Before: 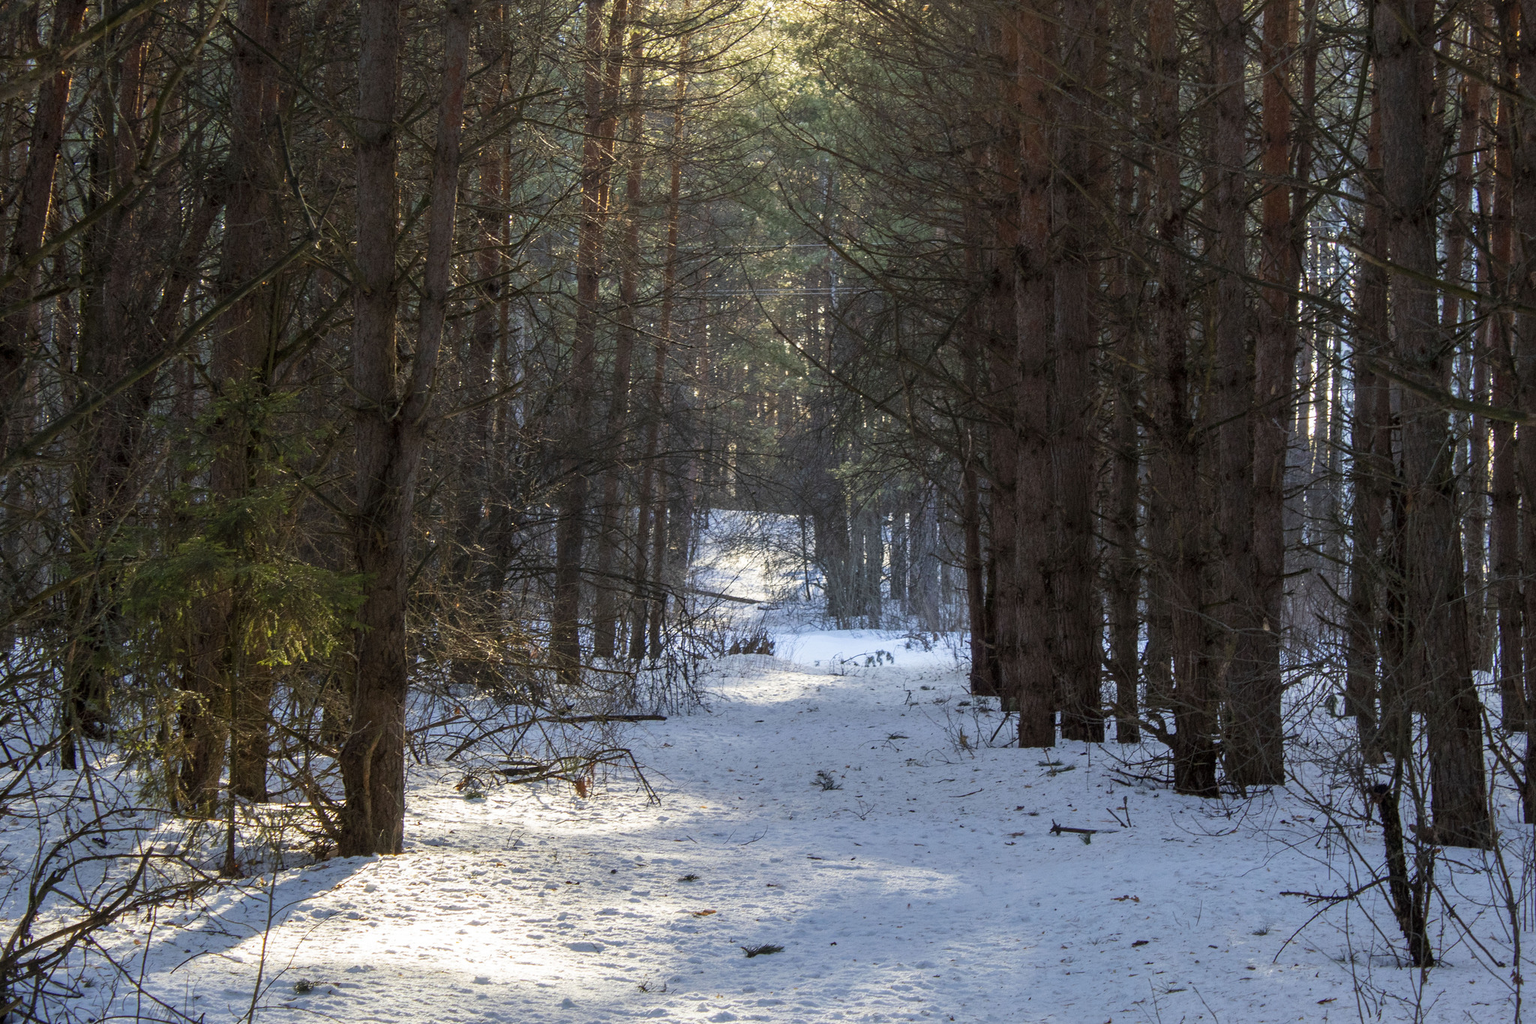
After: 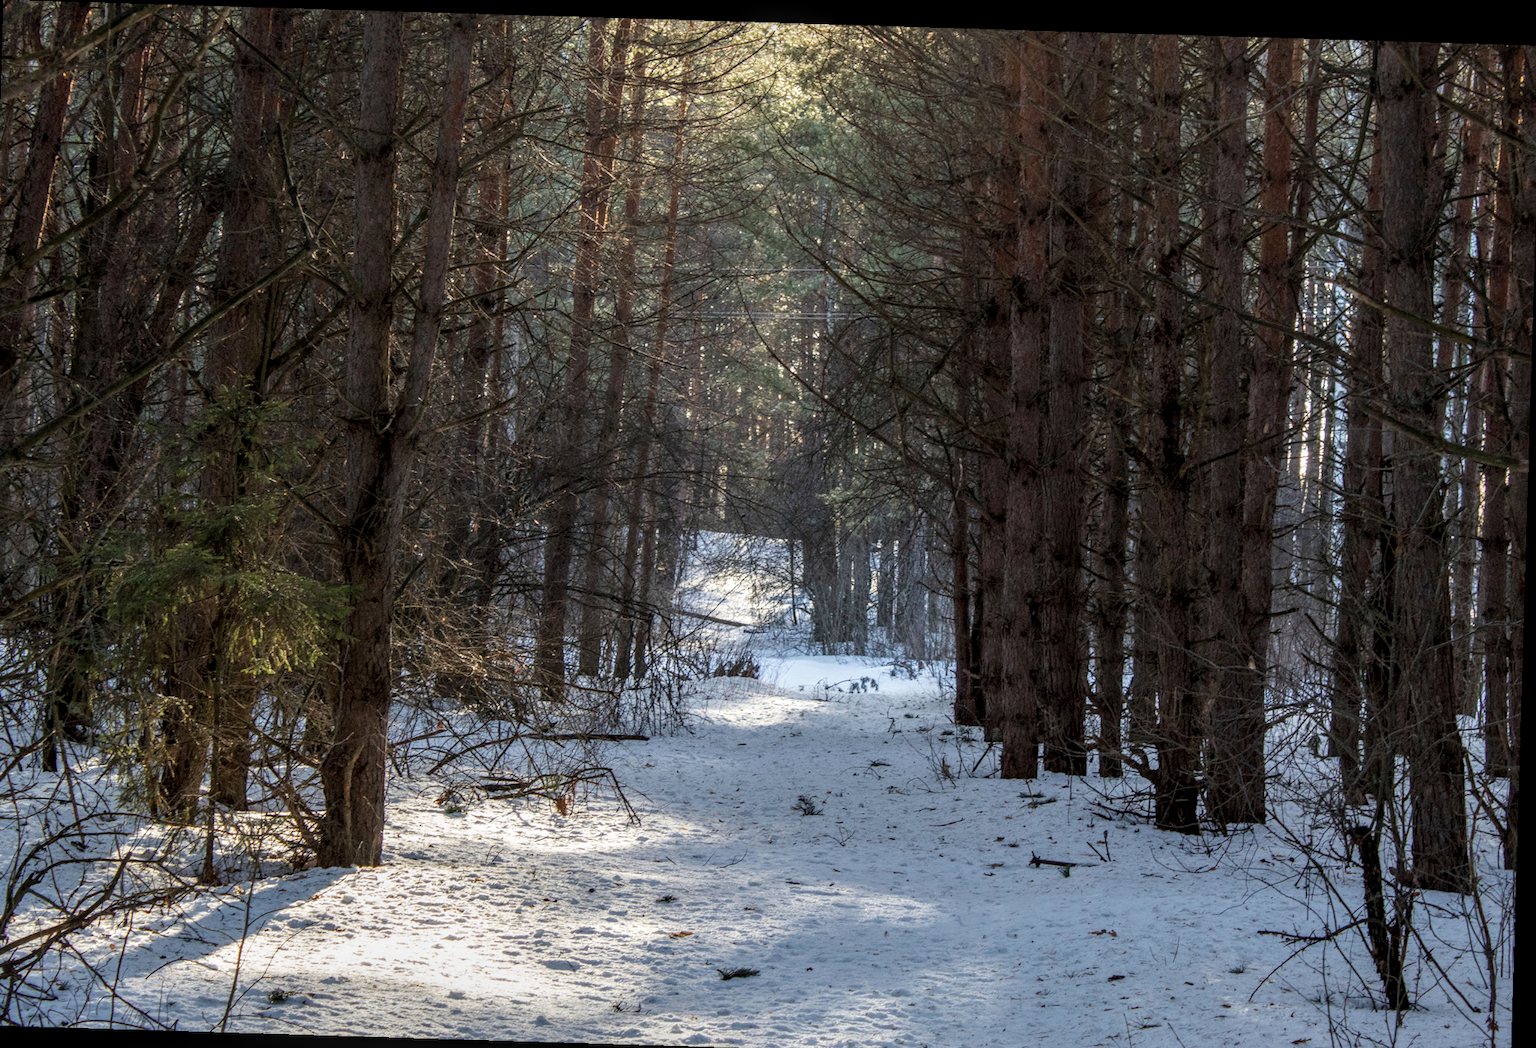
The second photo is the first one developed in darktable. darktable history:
color correction: saturation 0.8
crop: left 1.743%, right 0.268%, bottom 2.011%
rotate and perspective: rotation 1.72°, automatic cropping off
local contrast: highlights 25%, detail 130%
